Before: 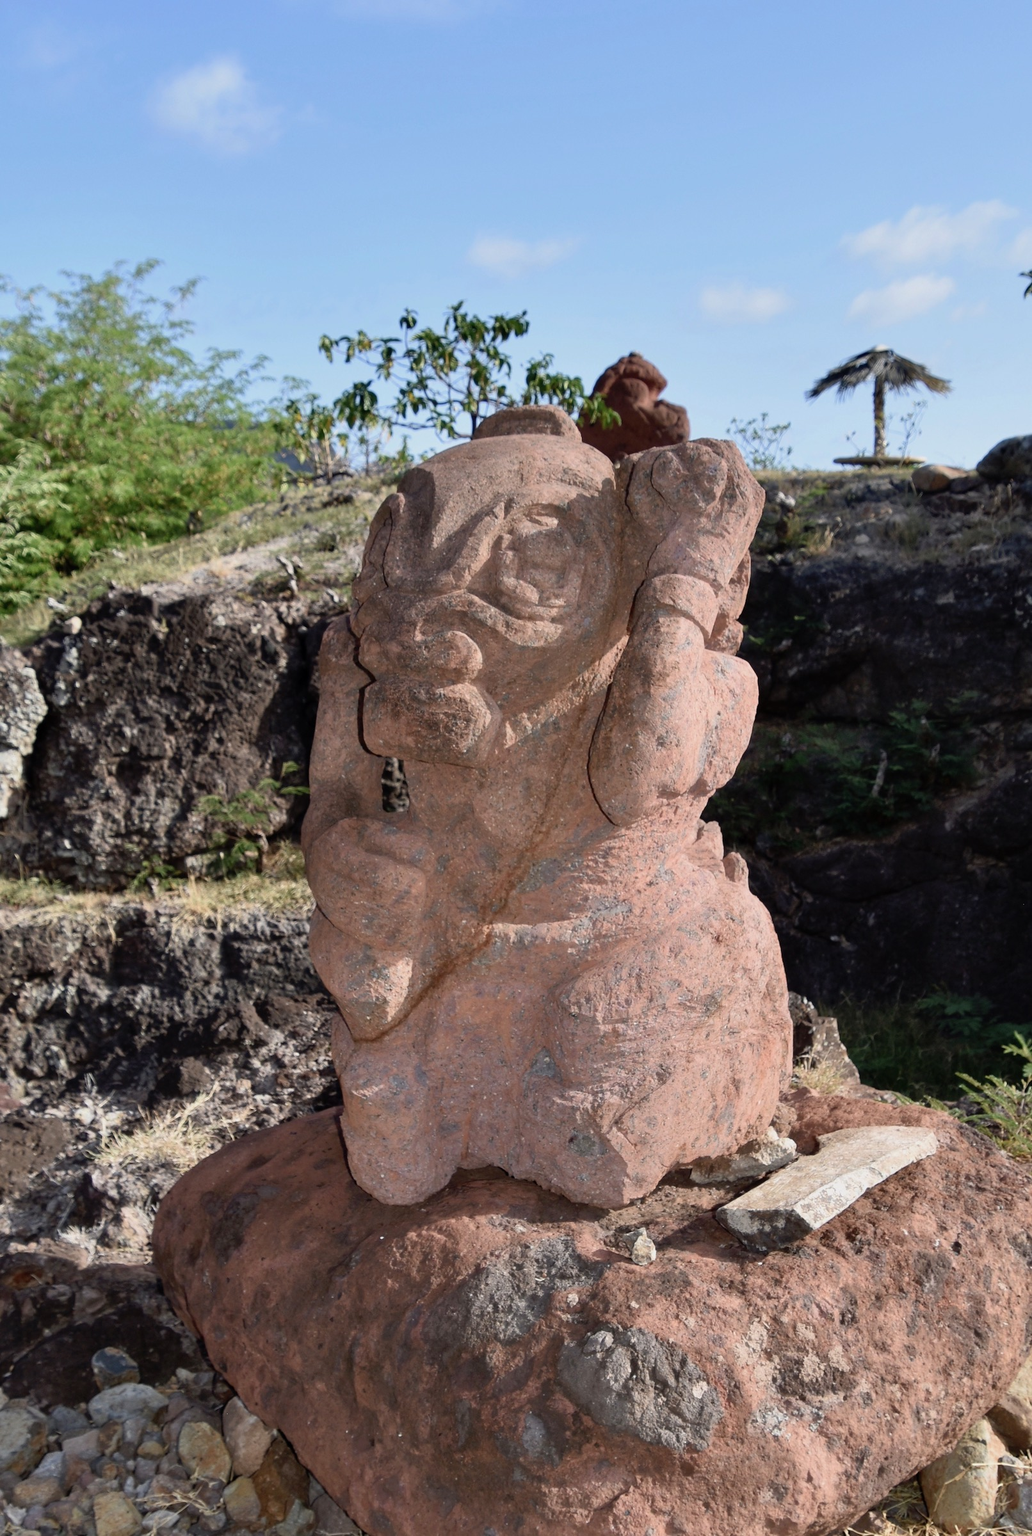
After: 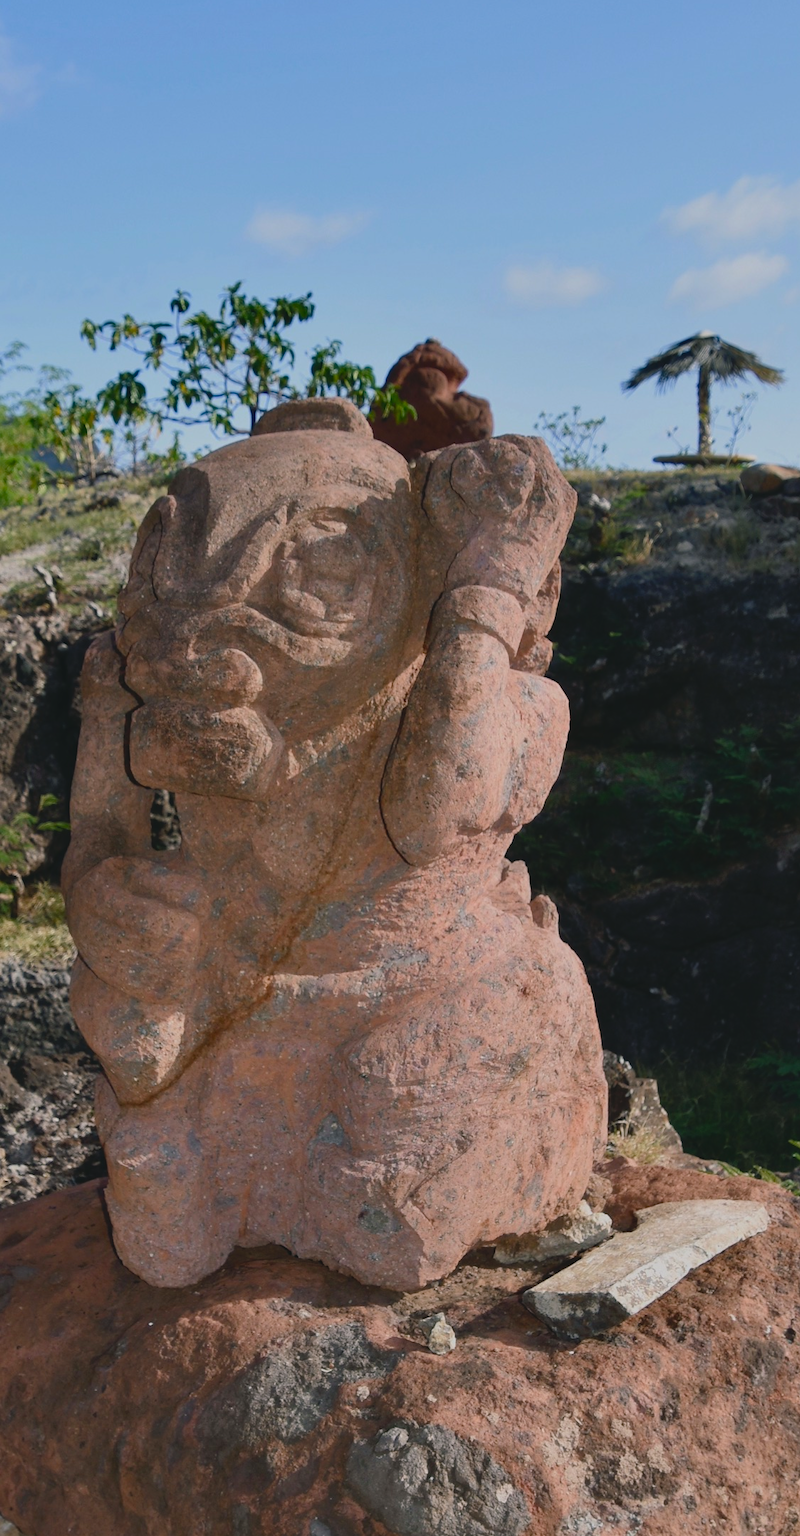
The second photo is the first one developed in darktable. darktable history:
crop and rotate: left 23.943%, top 3.158%, right 6.294%, bottom 6.939%
color balance rgb: shadows lift › luminance -7.285%, shadows lift › chroma 2.162%, shadows lift › hue 165.68°, linear chroma grading › global chroma 9.72%, perceptual saturation grading › global saturation 27.537%, perceptual saturation grading › highlights -25.774%, perceptual saturation grading › shadows 24.787%
exposure: black level correction -0.015, exposure -0.516 EV, compensate highlight preservation false
